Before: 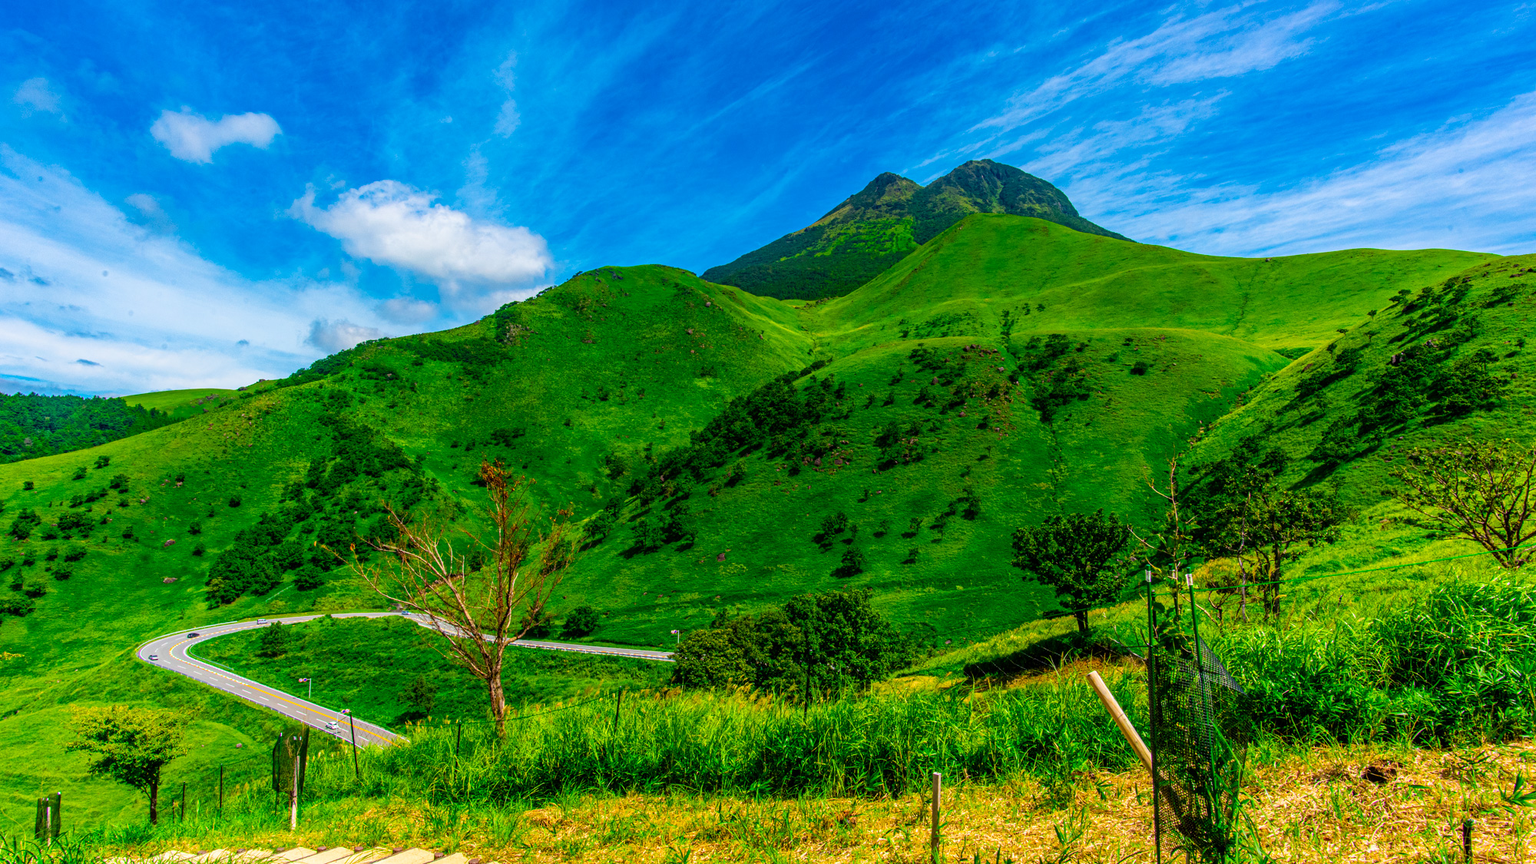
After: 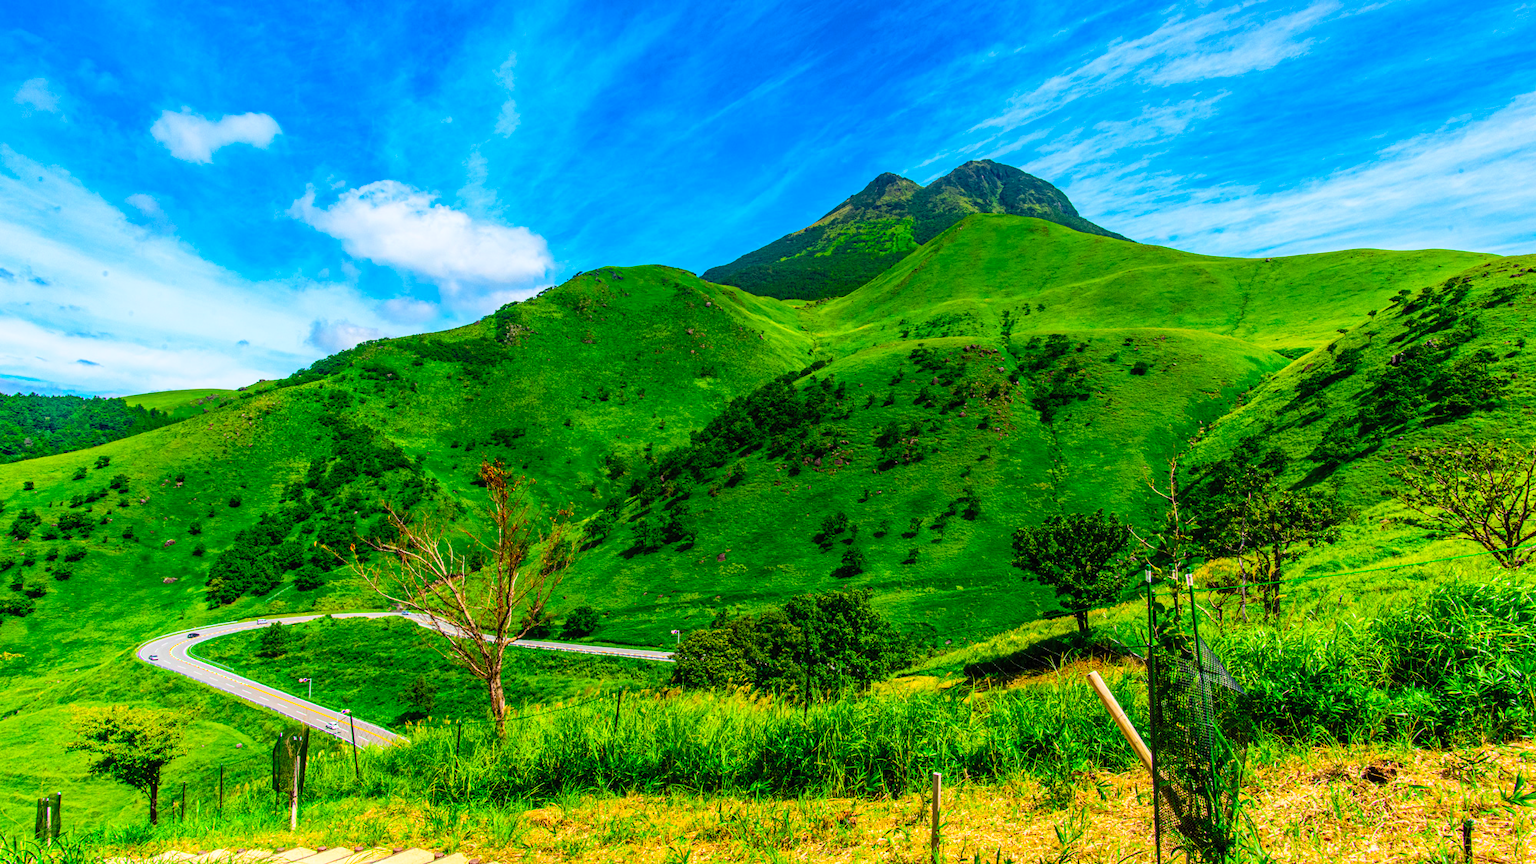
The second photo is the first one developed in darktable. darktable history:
contrast brightness saturation: contrast 0.199, brightness 0.143, saturation 0.148
